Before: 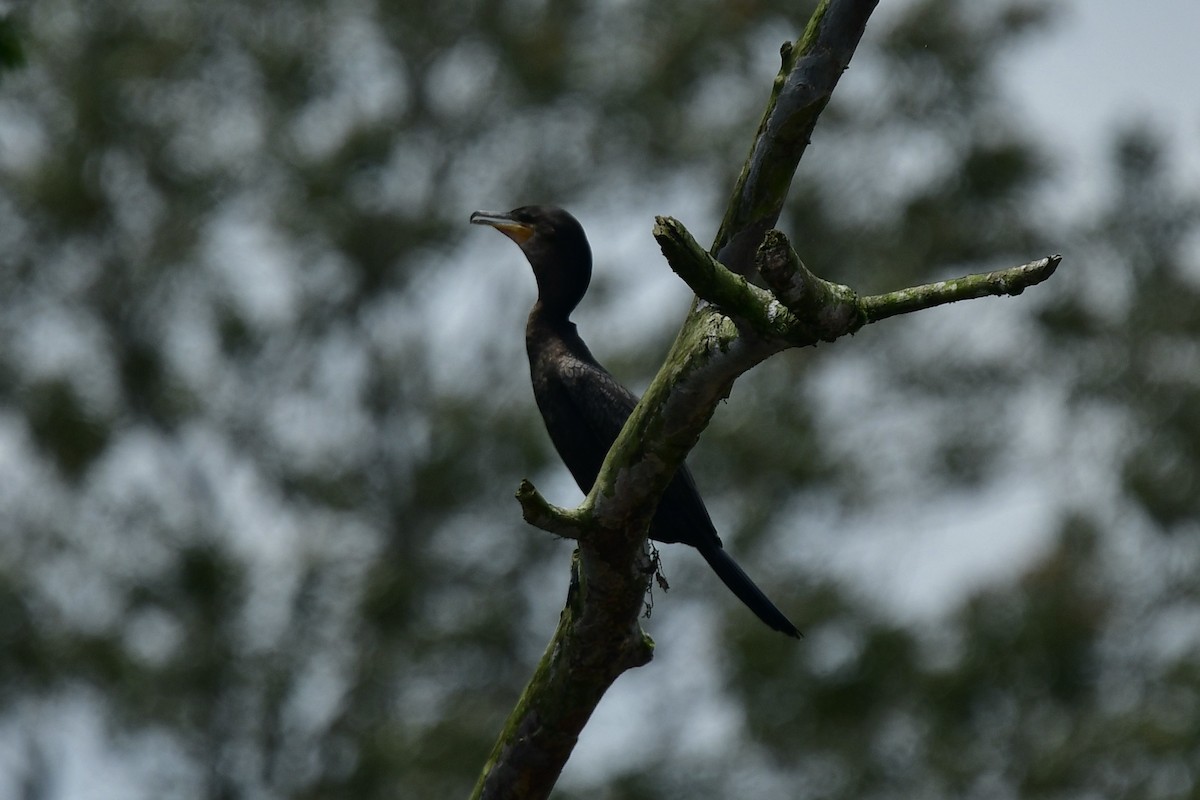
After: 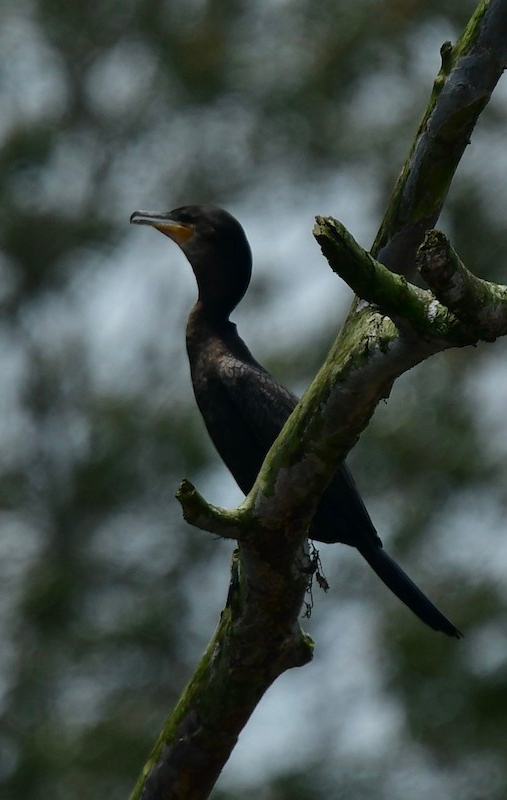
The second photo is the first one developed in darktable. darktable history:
crop: left 28.369%, right 29.354%
